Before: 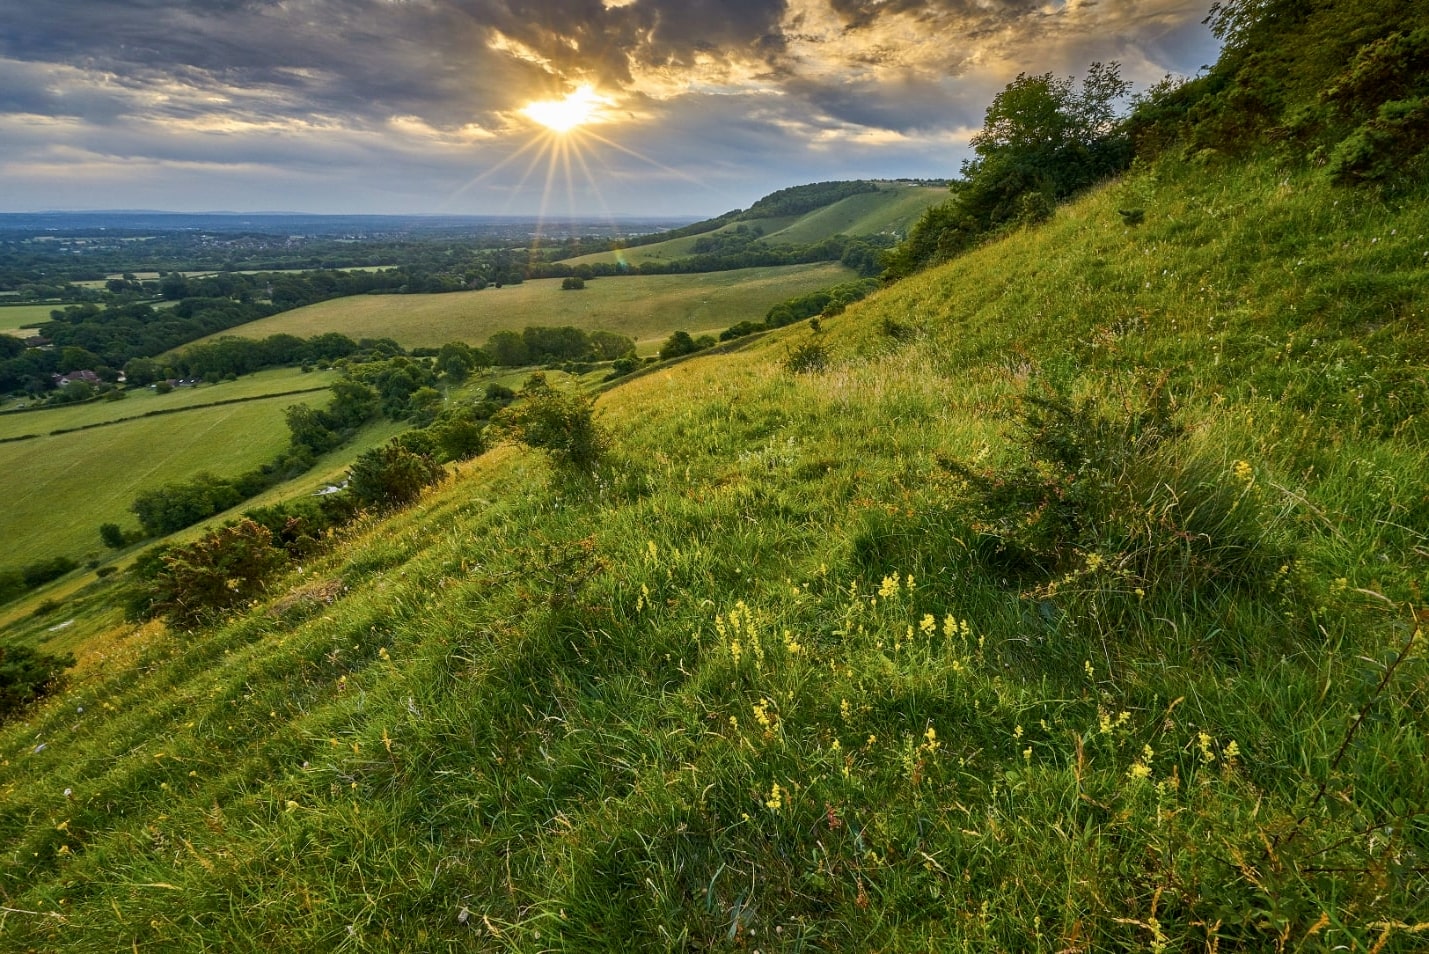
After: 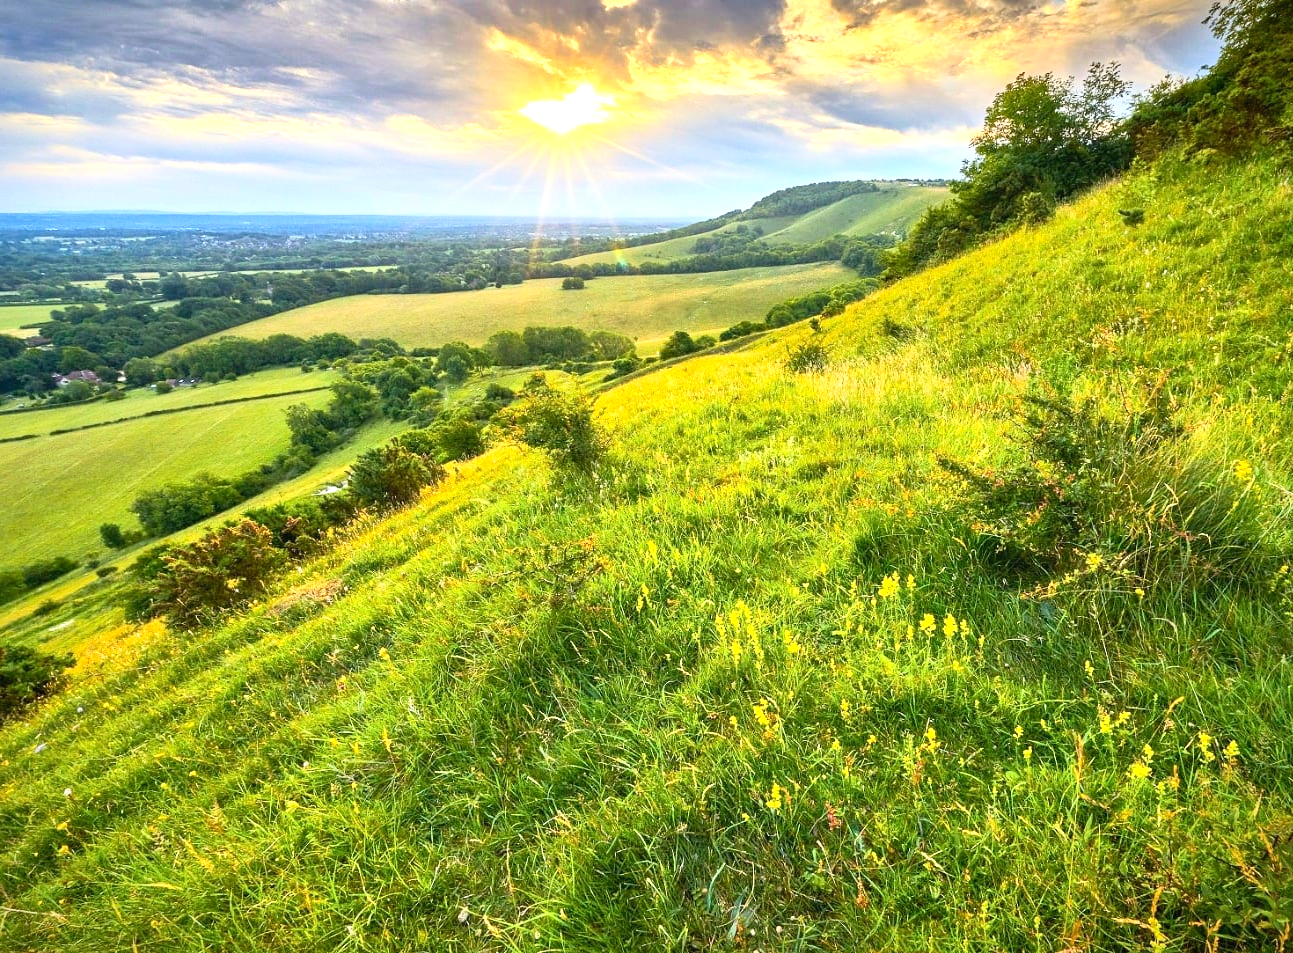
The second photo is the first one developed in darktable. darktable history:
crop: right 9.509%, bottom 0.031%
contrast brightness saturation: contrast 0.2, brightness 0.16, saturation 0.22
vignetting: fall-off start 97.23%, saturation -0.024, center (-0.033, -0.042), width/height ratio 1.179, unbound false
exposure: black level correction 0, exposure 1.2 EV, compensate exposure bias true, compensate highlight preservation false
